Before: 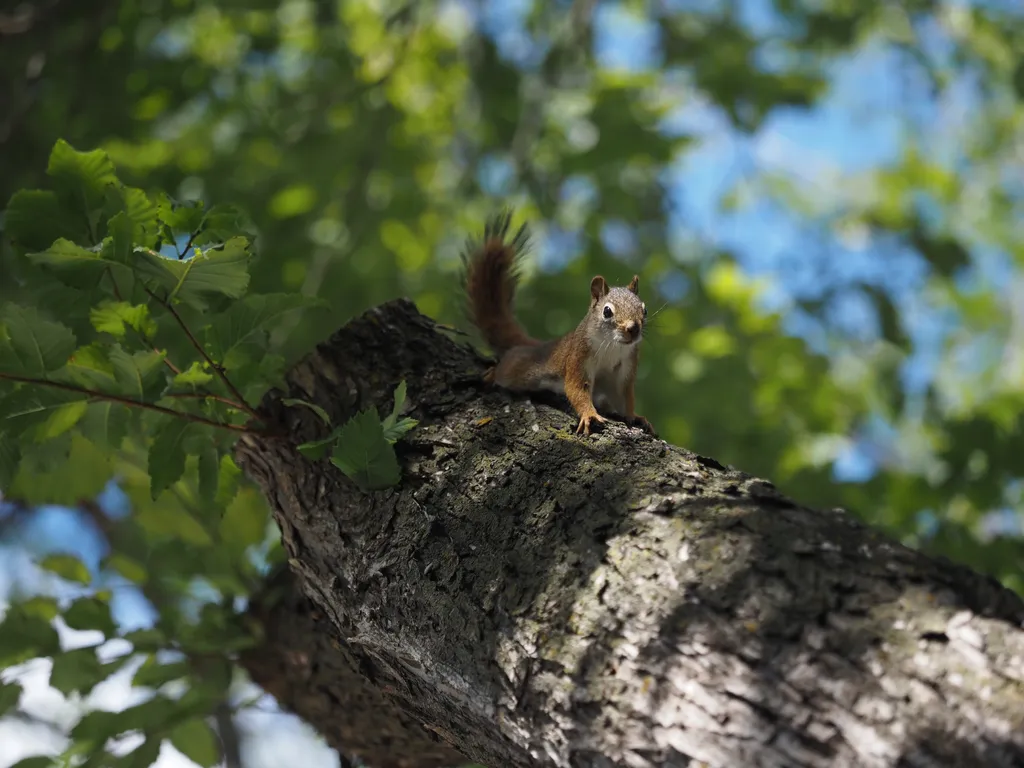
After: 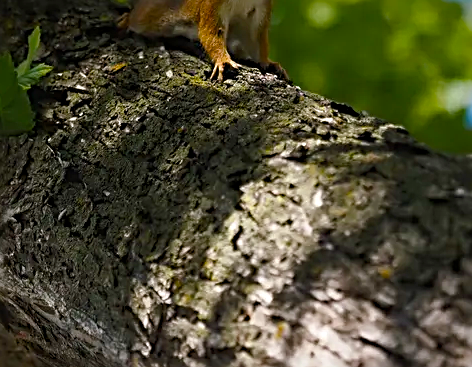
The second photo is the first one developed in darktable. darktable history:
crop: left 35.756%, top 46.199%, right 18.147%, bottom 5.937%
sharpen: radius 3.013, amount 0.754
color balance rgb: shadows lift › chroma 2.048%, shadows lift › hue 134.52°, power › chroma 0.304%, power › hue 25.1°, perceptual saturation grading › global saturation 34.938%, perceptual saturation grading › highlights -29.93%, perceptual saturation grading › shadows 35.092%, global vibrance 29.56%
